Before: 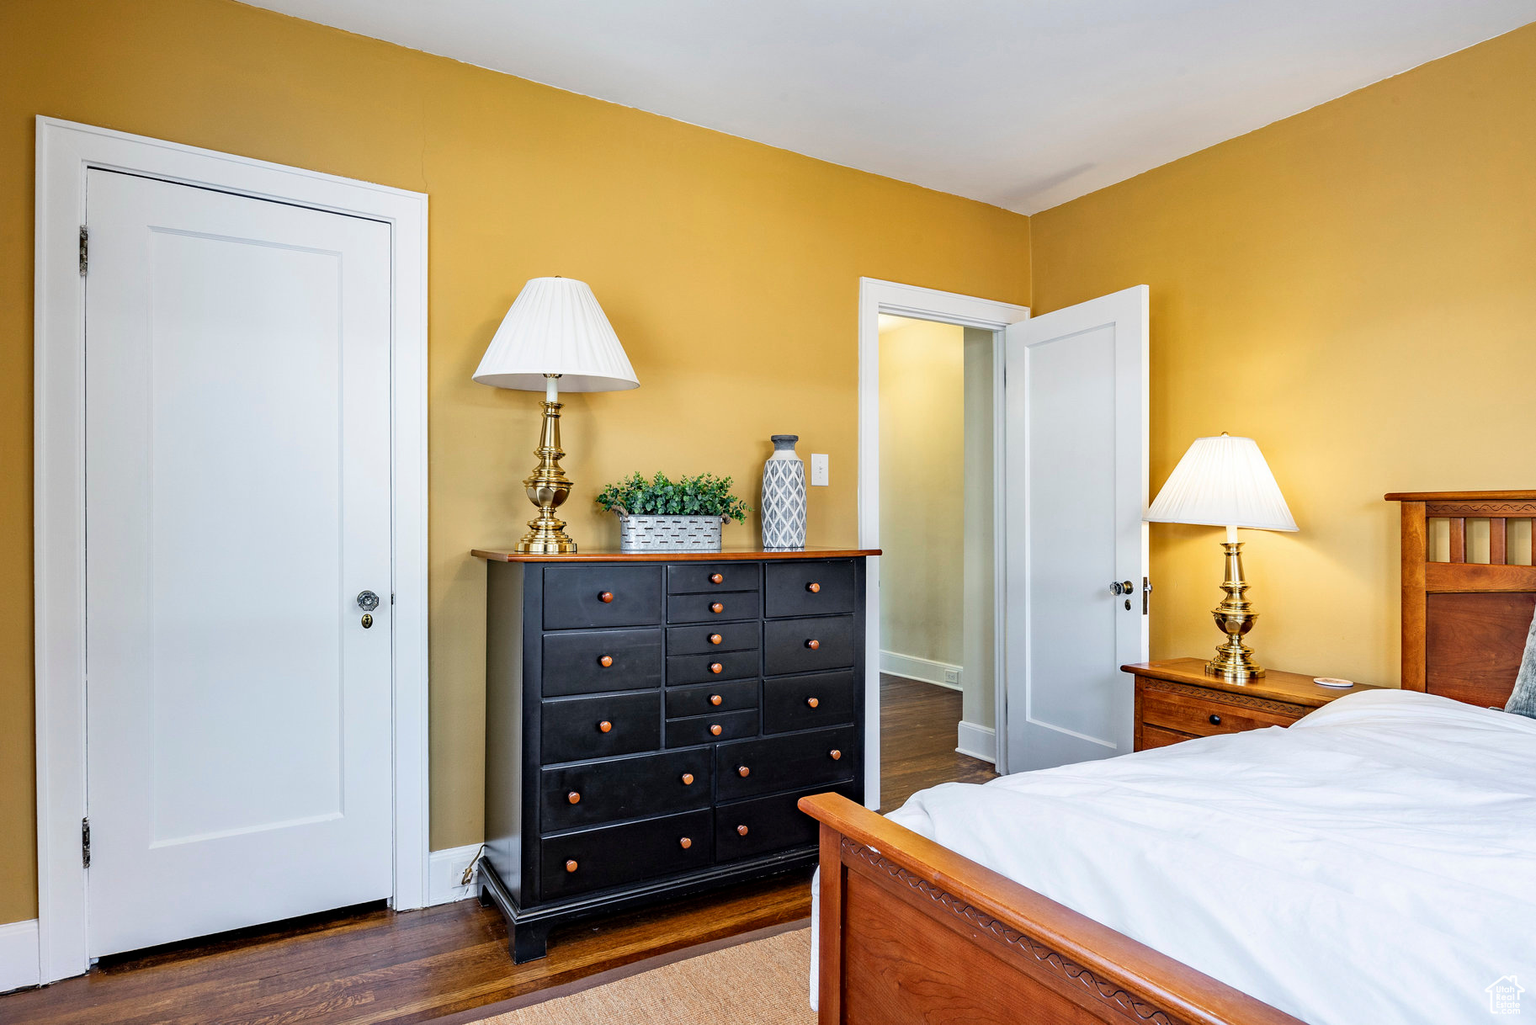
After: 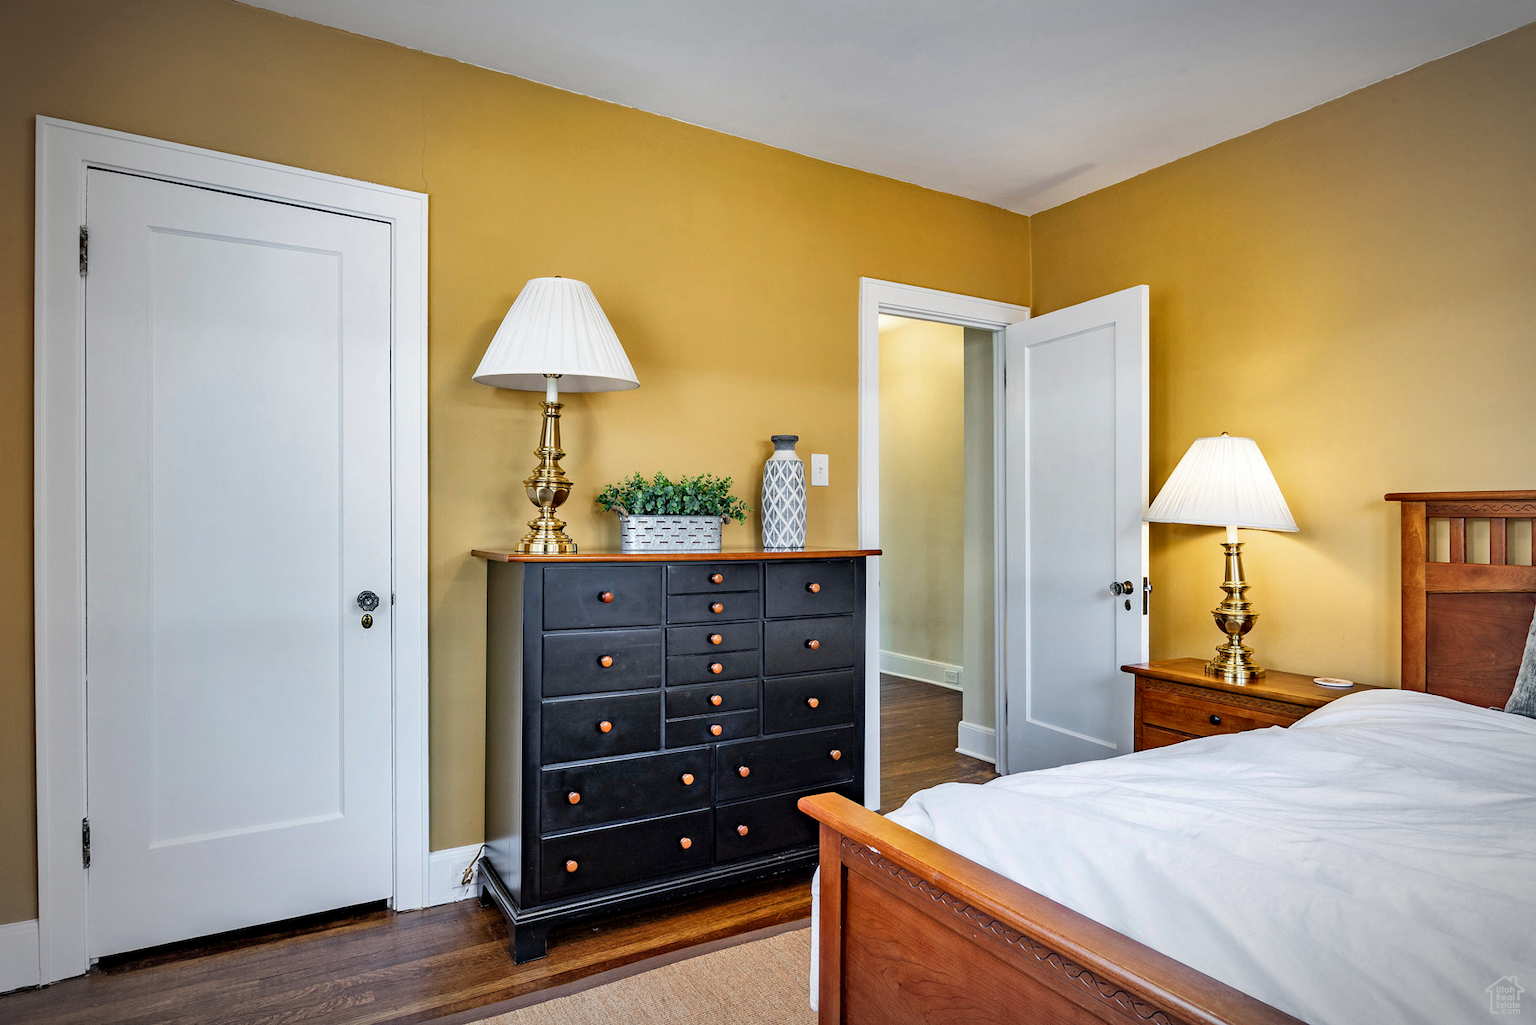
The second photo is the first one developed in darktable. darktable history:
exposure: compensate highlight preservation false
shadows and highlights: highlights color adjustment 0%, low approximation 0.01, soften with gaussian
vignetting: automatic ratio true
